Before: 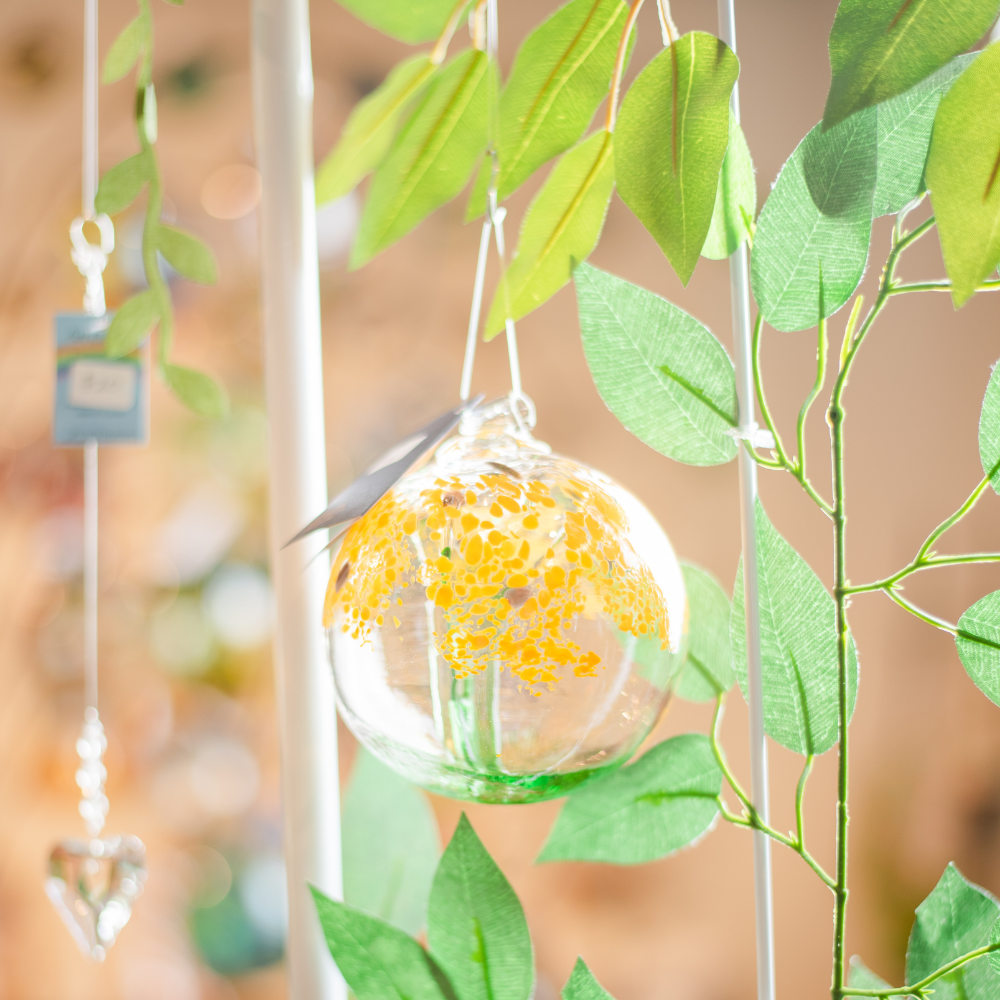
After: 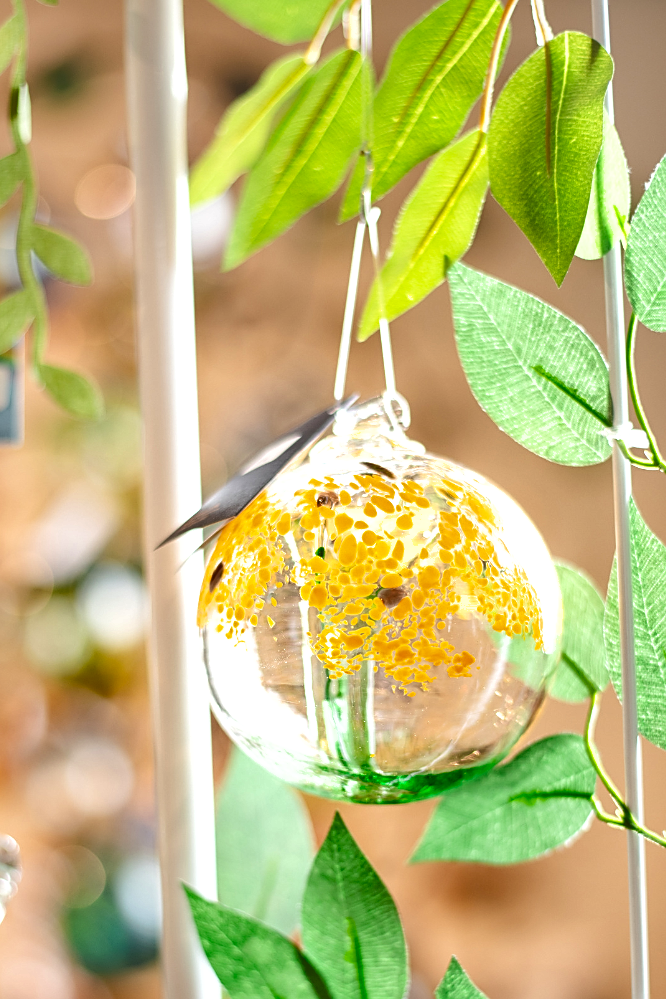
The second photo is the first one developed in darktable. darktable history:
exposure: exposure 0.29 EV, compensate highlight preservation false
shadows and highlights: shadows 60, highlights -60.23, soften with gaussian
crop and rotate: left 12.673%, right 20.66%
sharpen: on, module defaults
